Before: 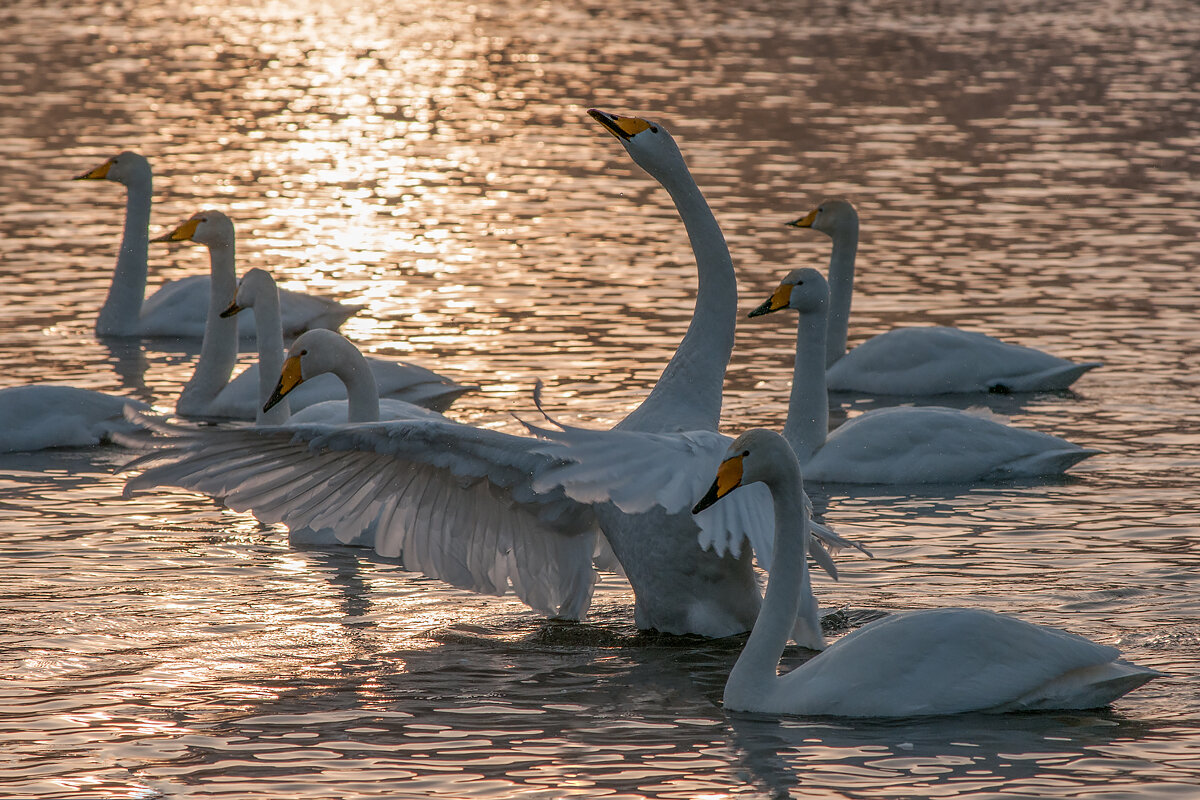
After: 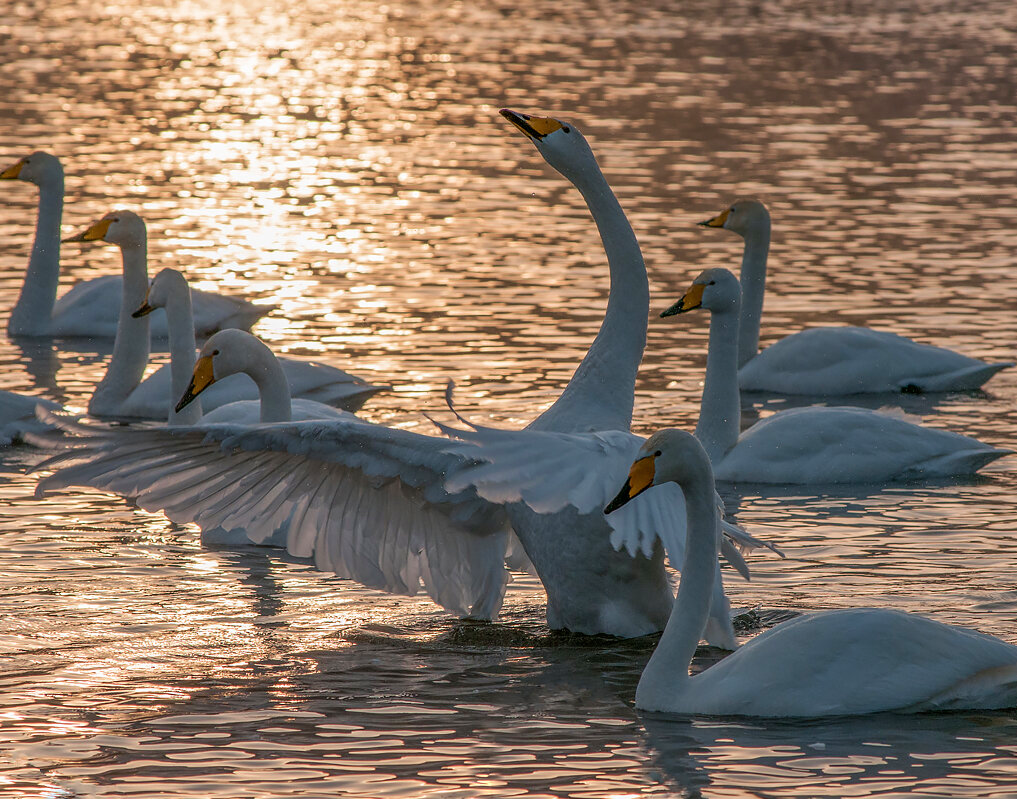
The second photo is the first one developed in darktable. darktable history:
velvia: on, module defaults
crop: left 7.384%, right 7.79%
